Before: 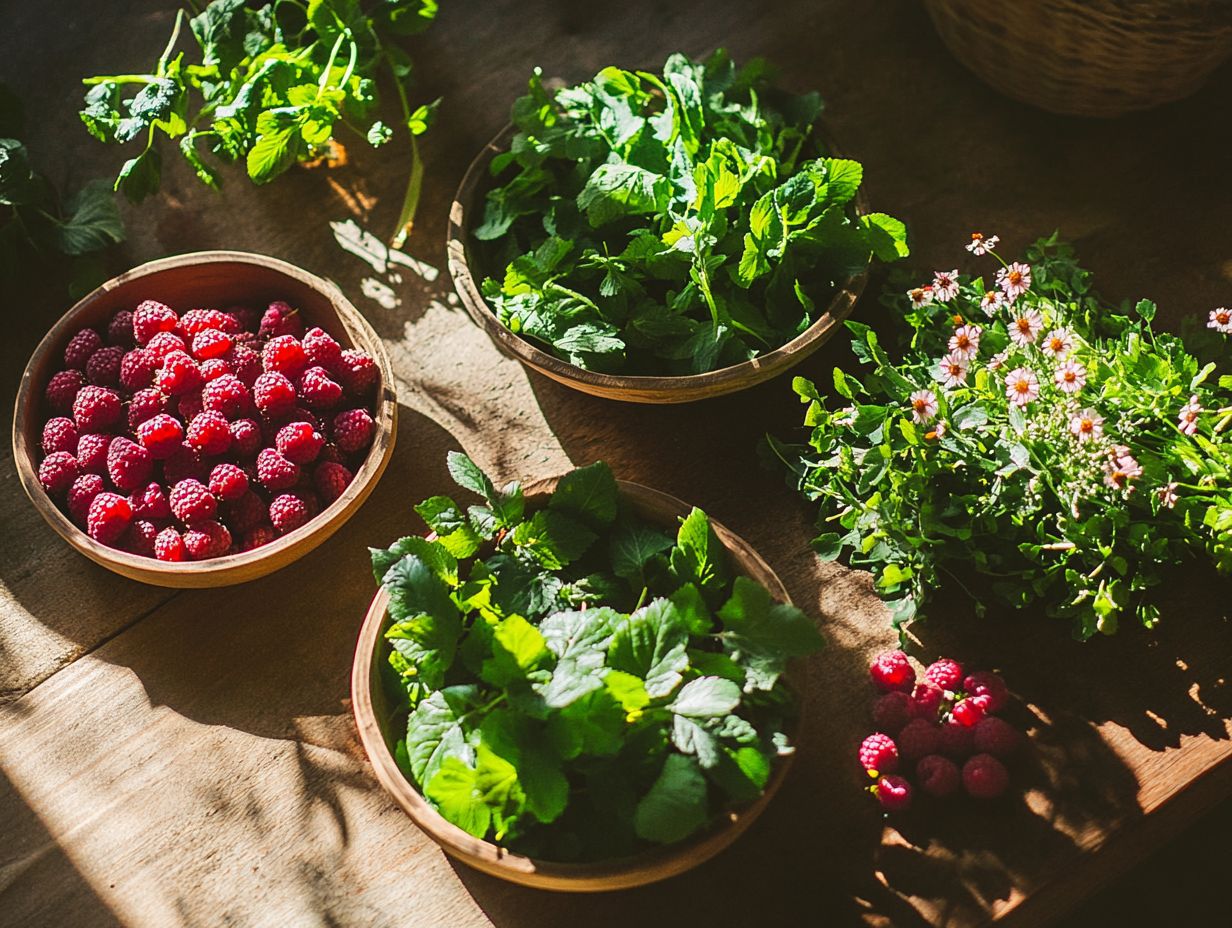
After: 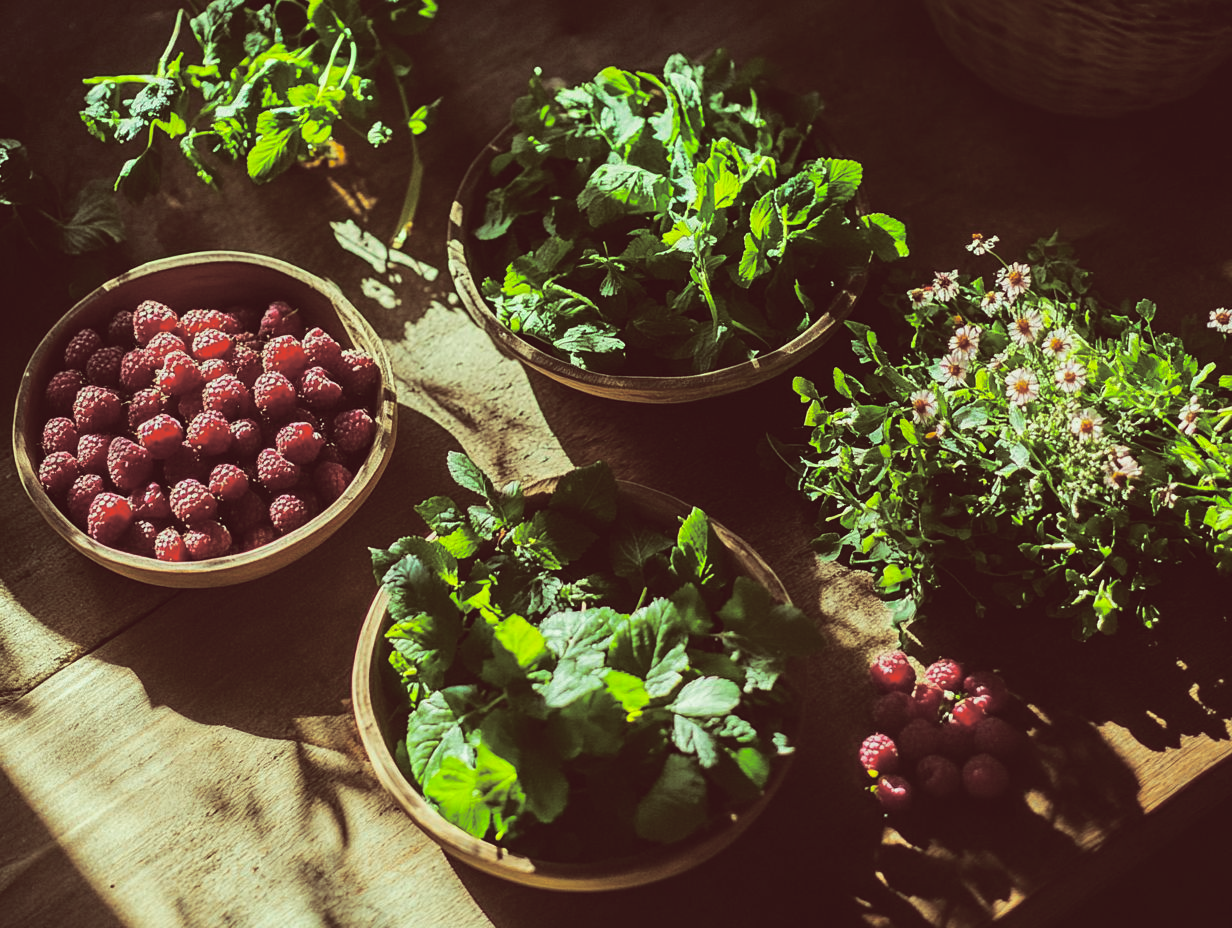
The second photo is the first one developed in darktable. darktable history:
color balance: lift [1, 1.015, 0.987, 0.985], gamma [1, 0.959, 1.042, 0.958], gain [0.927, 0.938, 1.072, 0.928], contrast 1.5%
split-toning: shadows › saturation 0.24, highlights › hue 54°, highlights › saturation 0.24
